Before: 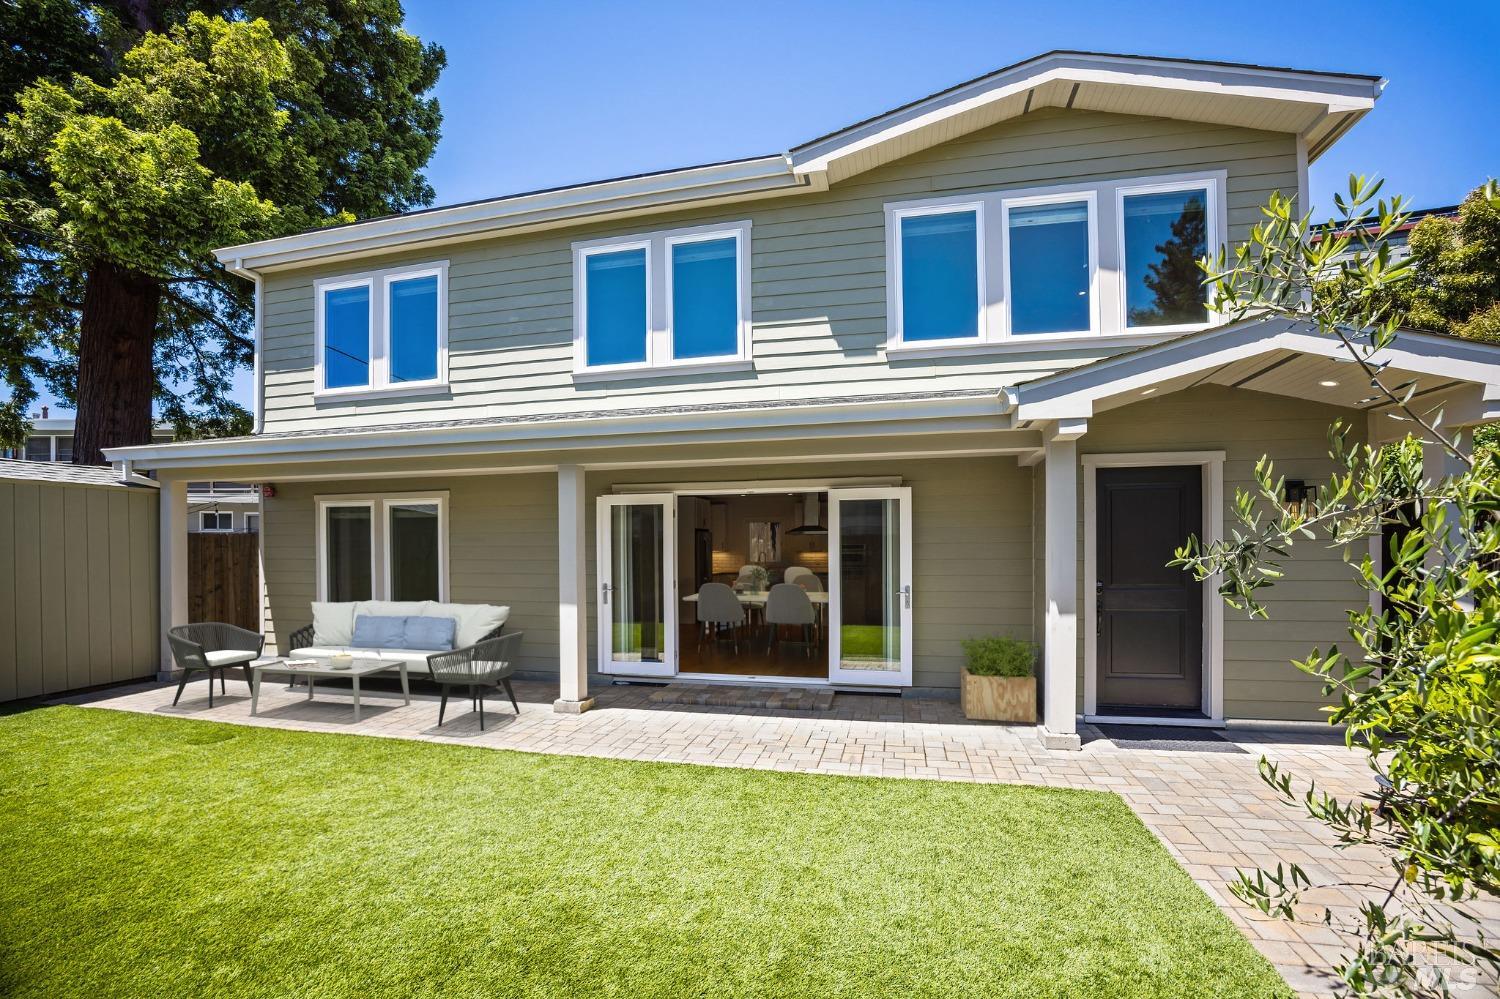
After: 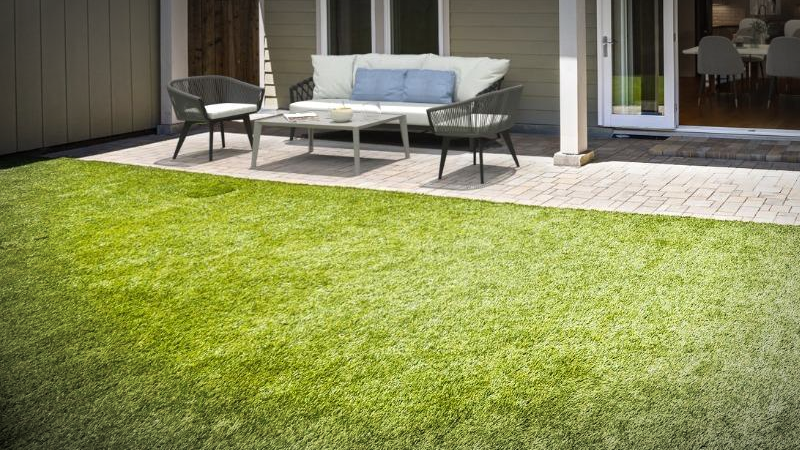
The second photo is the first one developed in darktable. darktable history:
vignetting: automatic ratio true
crop and rotate: top 54.778%, right 46.61%, bottom 0.159%
tone equalizer: on, module defaults
